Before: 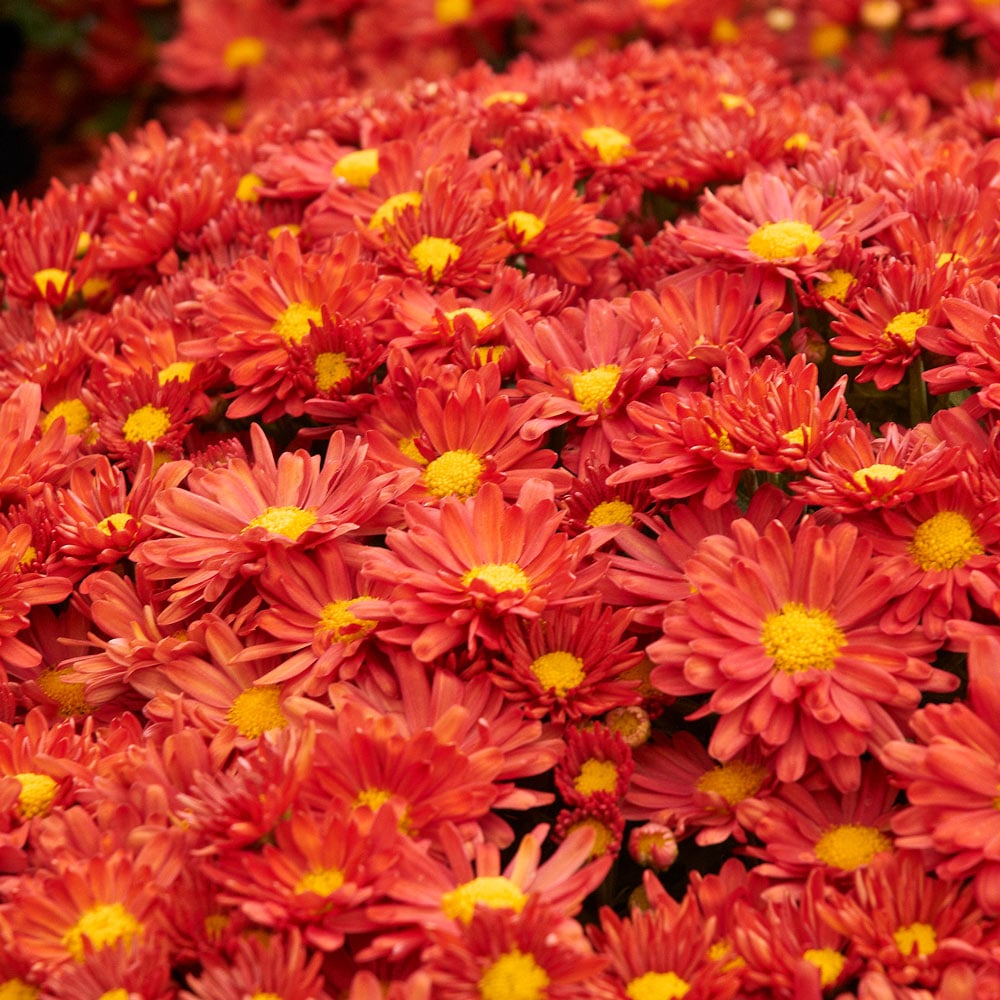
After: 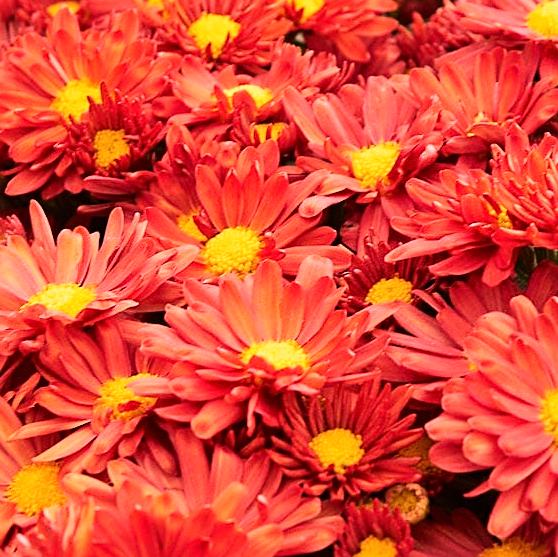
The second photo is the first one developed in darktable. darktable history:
sharpen: amount 0.489
crop and rotate: left 22.107%, top 22.368%, right 22.069%, bottom 21.908%
base curve: curves: ch0 [(0, 0) (0.036, 0.025) (0.121, 0.166) (0.206, 0.329) (0.605, 0.79) (1, 1)]
